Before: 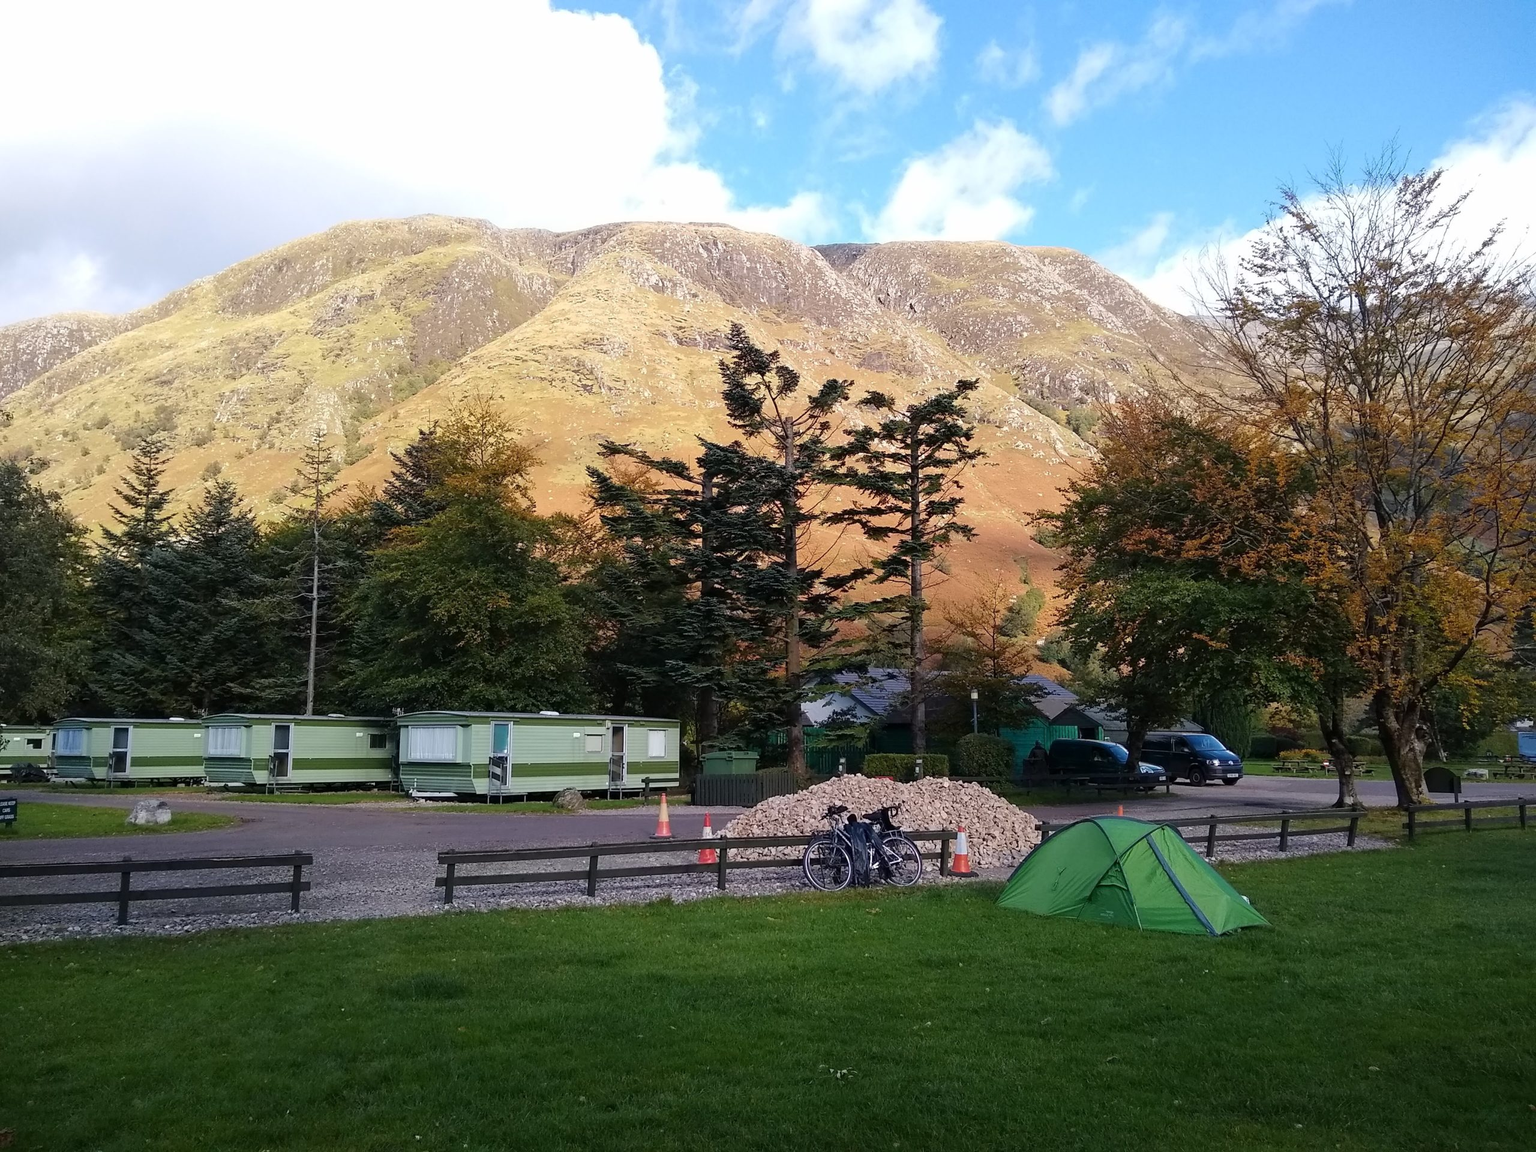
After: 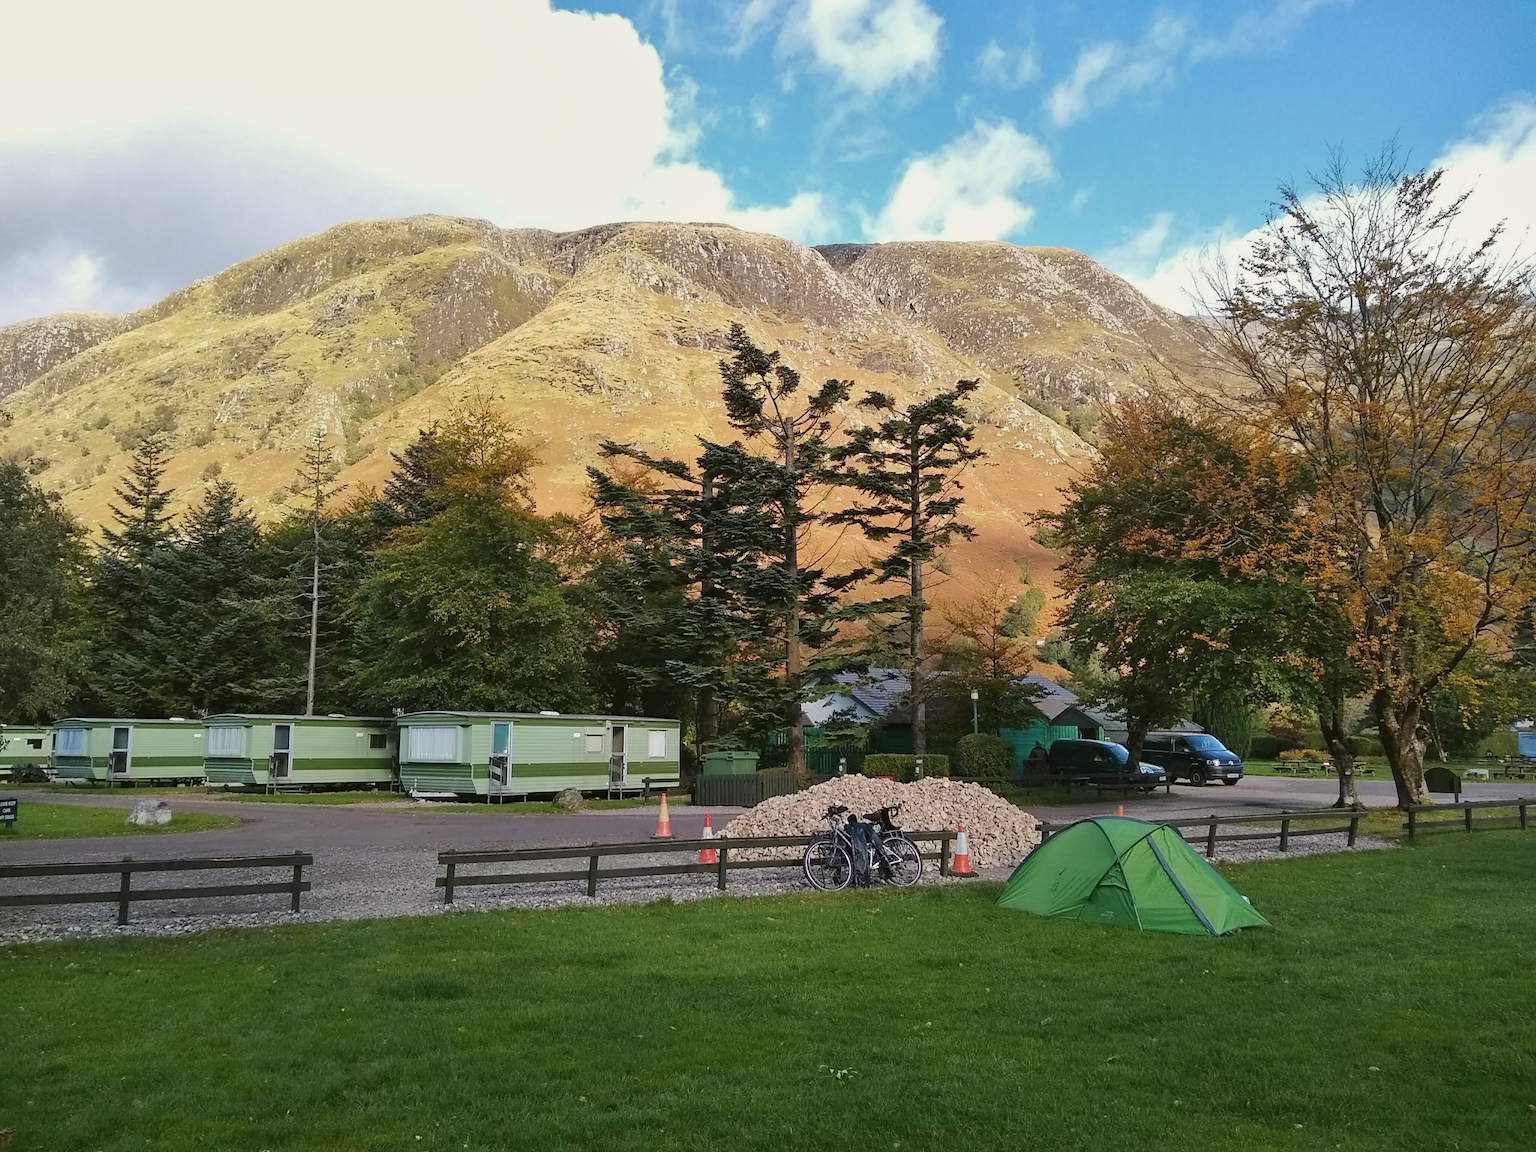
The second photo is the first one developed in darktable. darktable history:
shadows and highlights: soften with gaussian
color balance: mode lift, gamma, gain (sRGB), lift [1.04, 1, 1, 0.97], gamma [1.01, 1, 1, 0.97], gain [0.96, 1, 1, 0.97]
